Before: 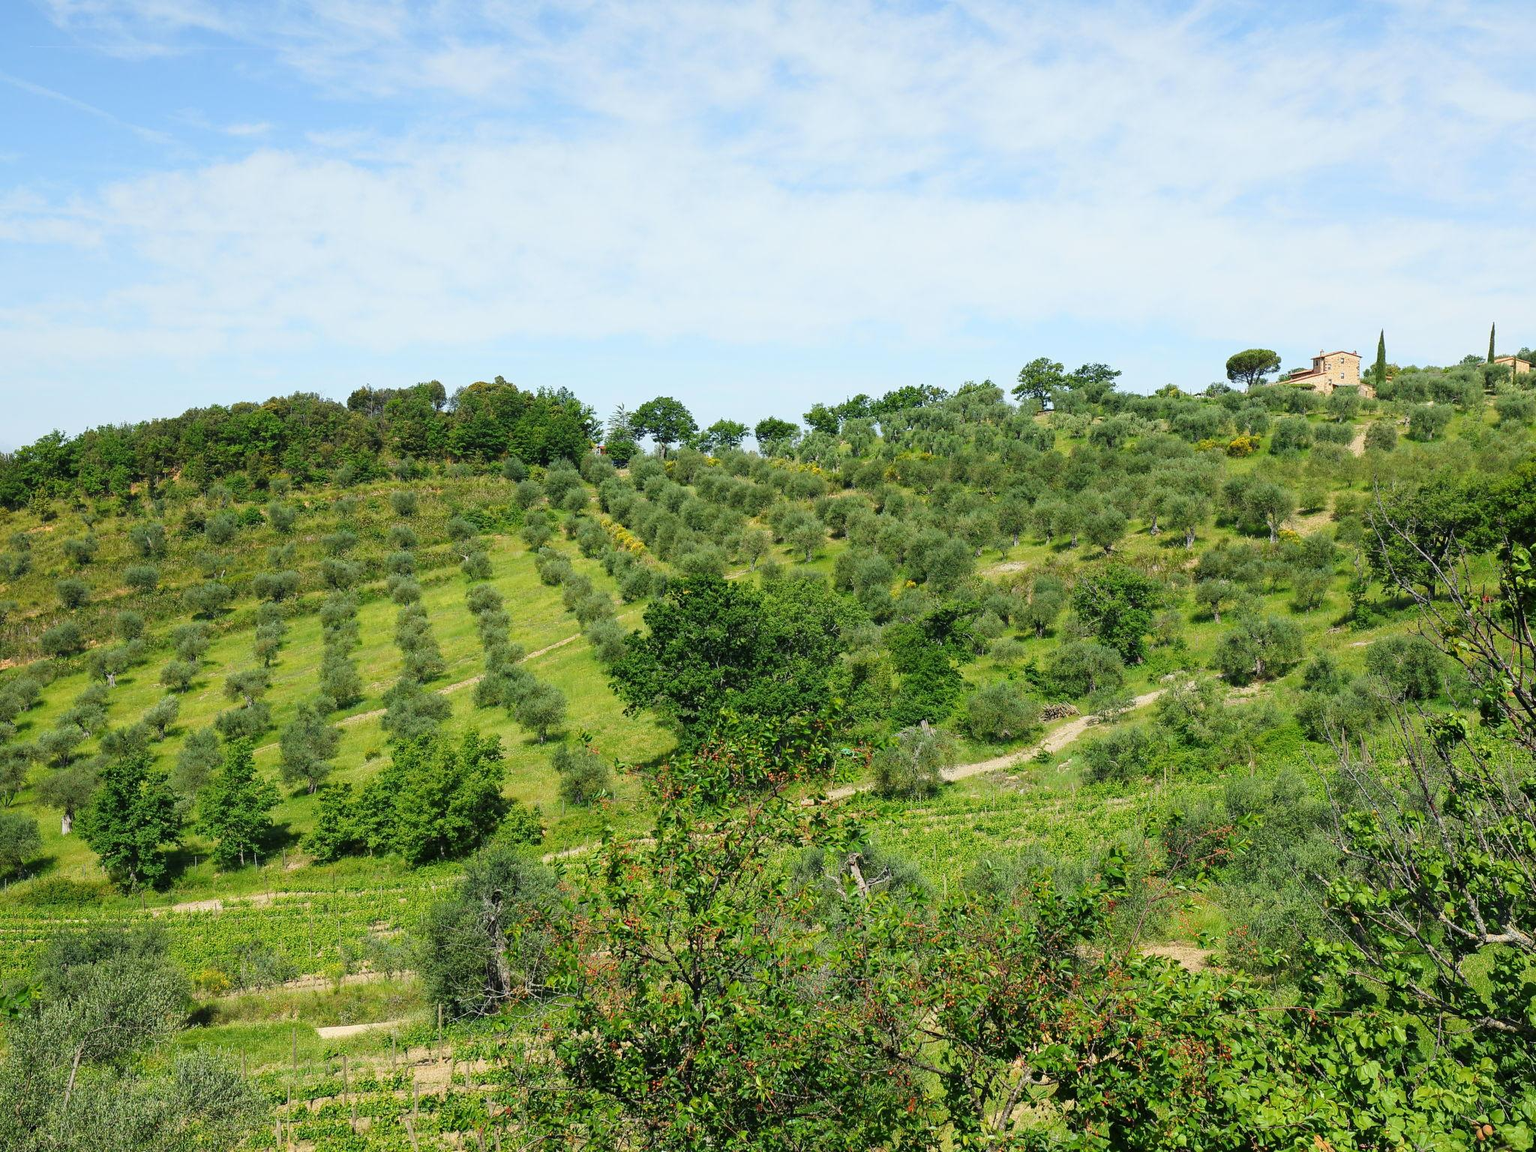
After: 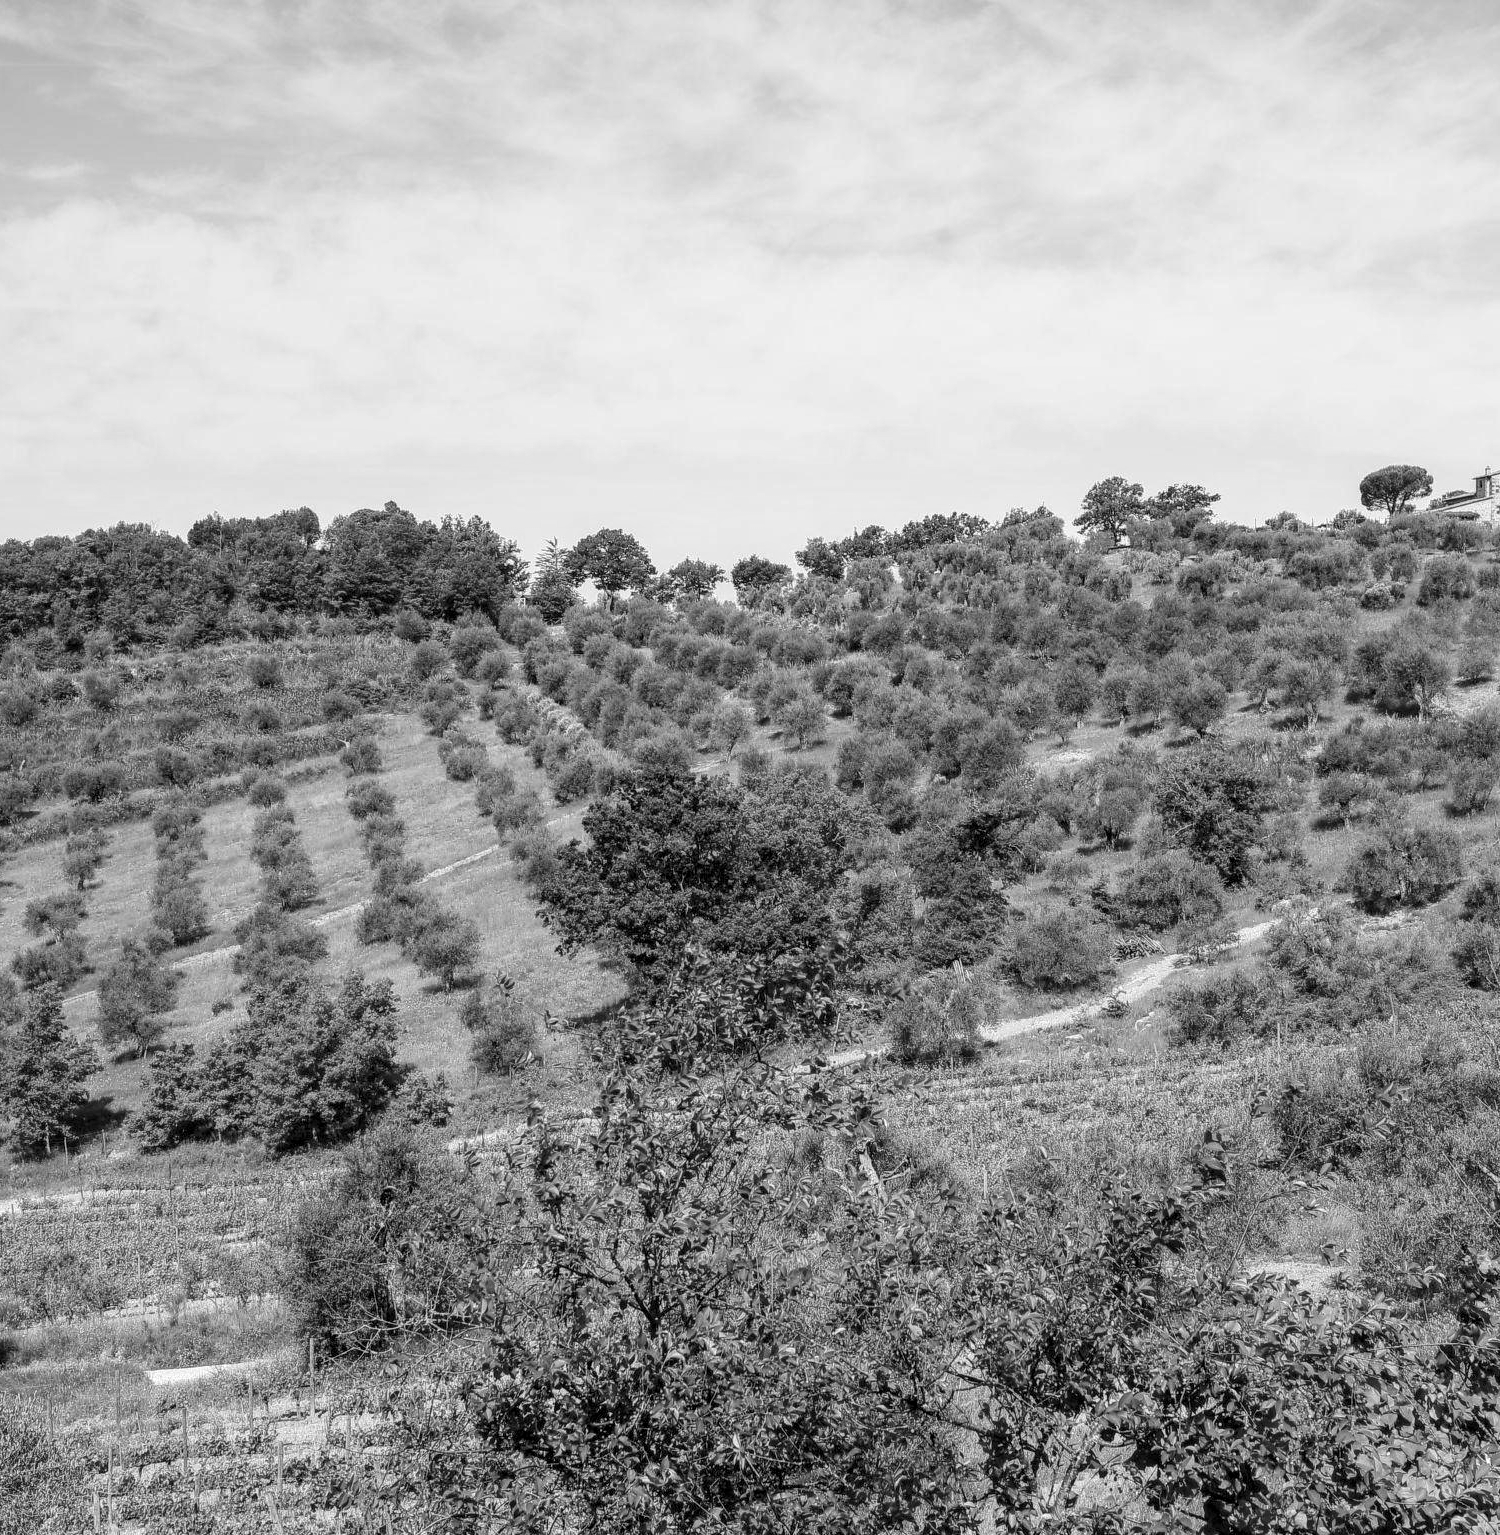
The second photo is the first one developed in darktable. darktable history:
monochrome: on, module defaults
crop: left 13.443%, right 13.31%
local contrast: detail 130%
